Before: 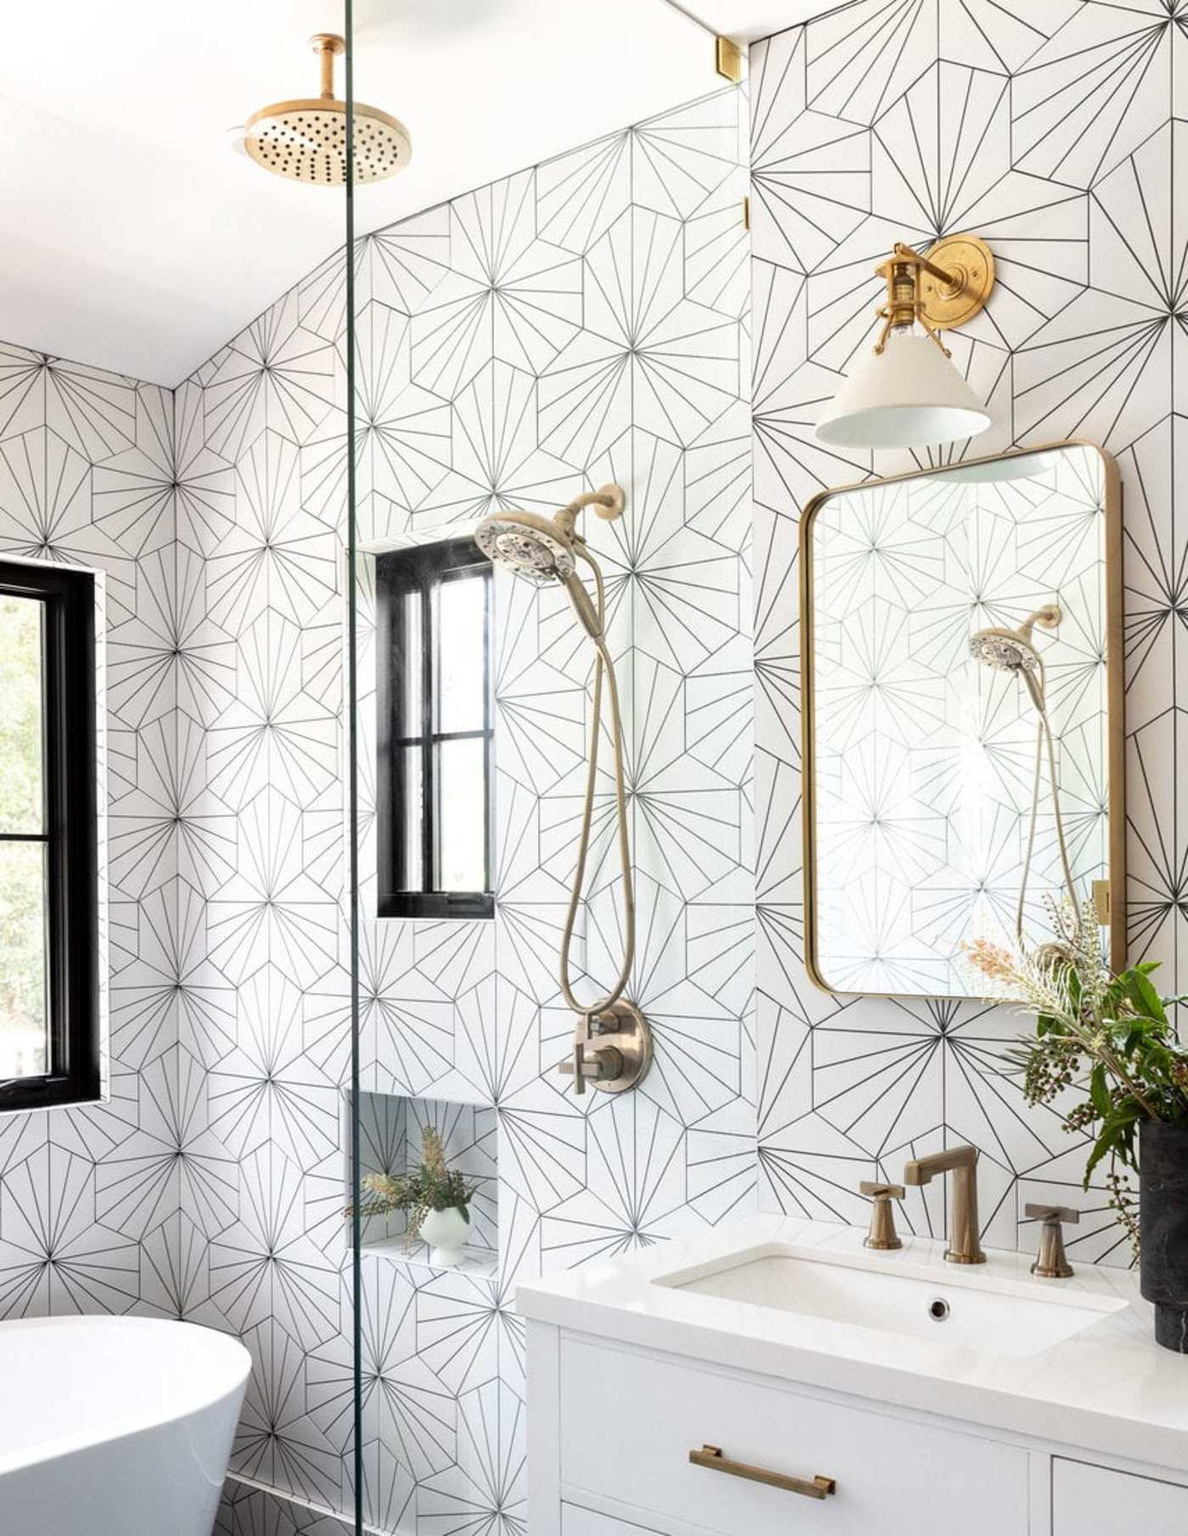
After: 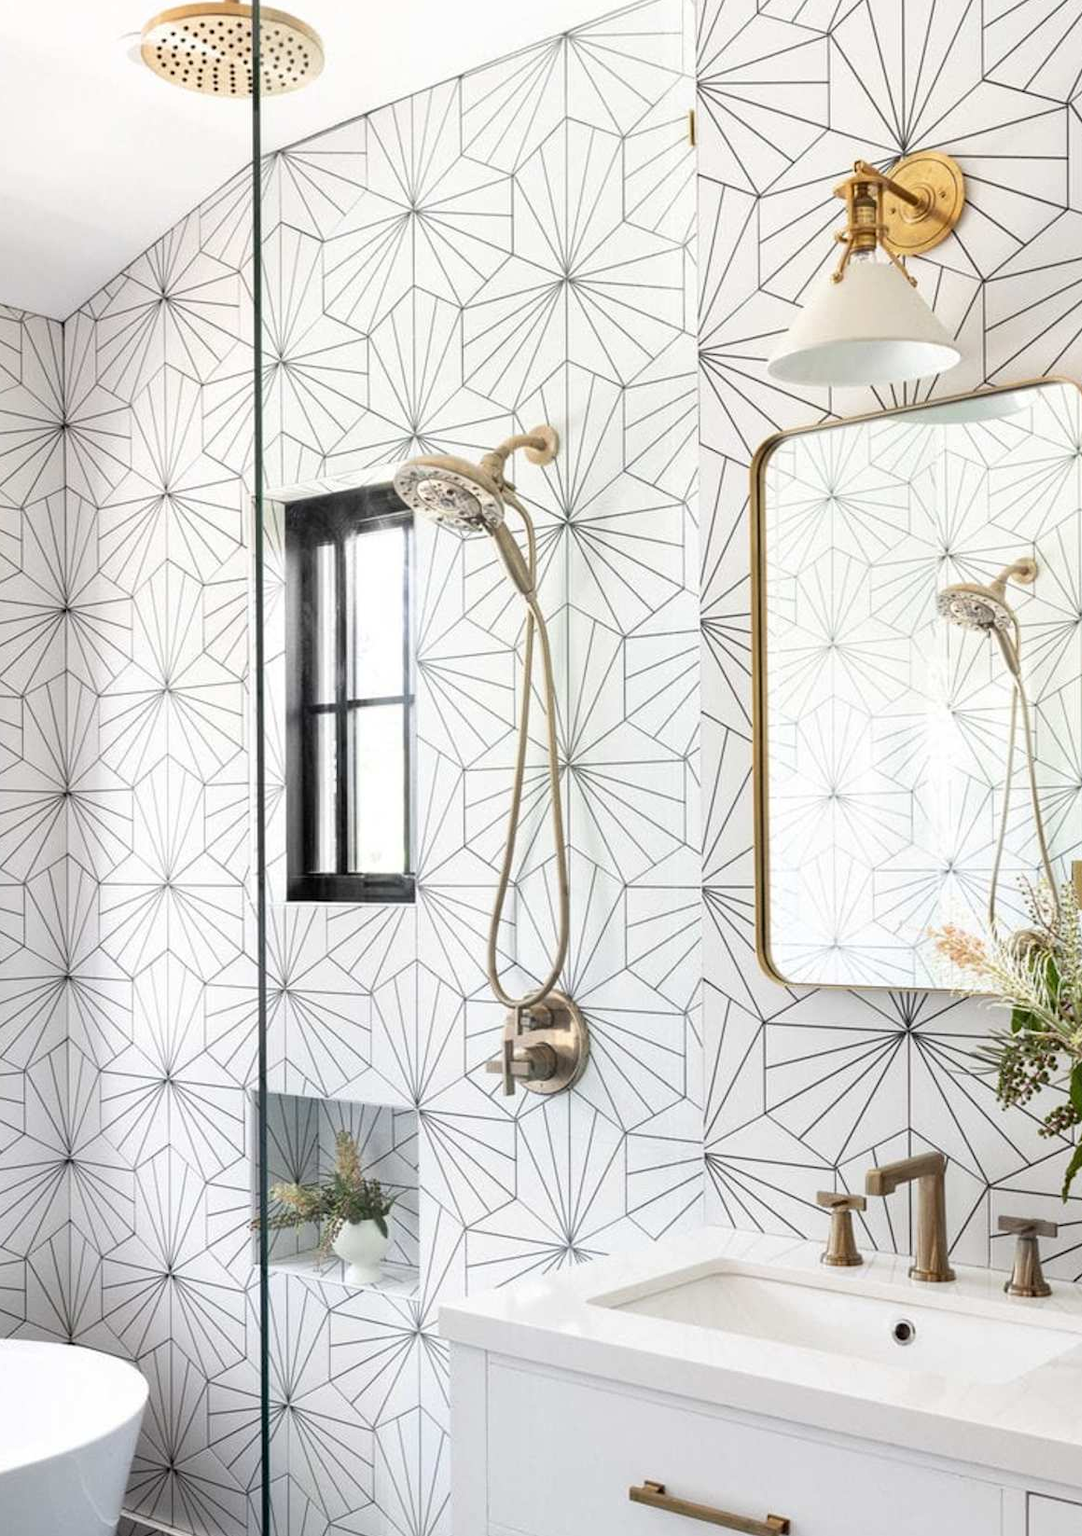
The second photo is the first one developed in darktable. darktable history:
crop: left 9.823%, top 6.316%, right 7.153%, bottom 2.606%
